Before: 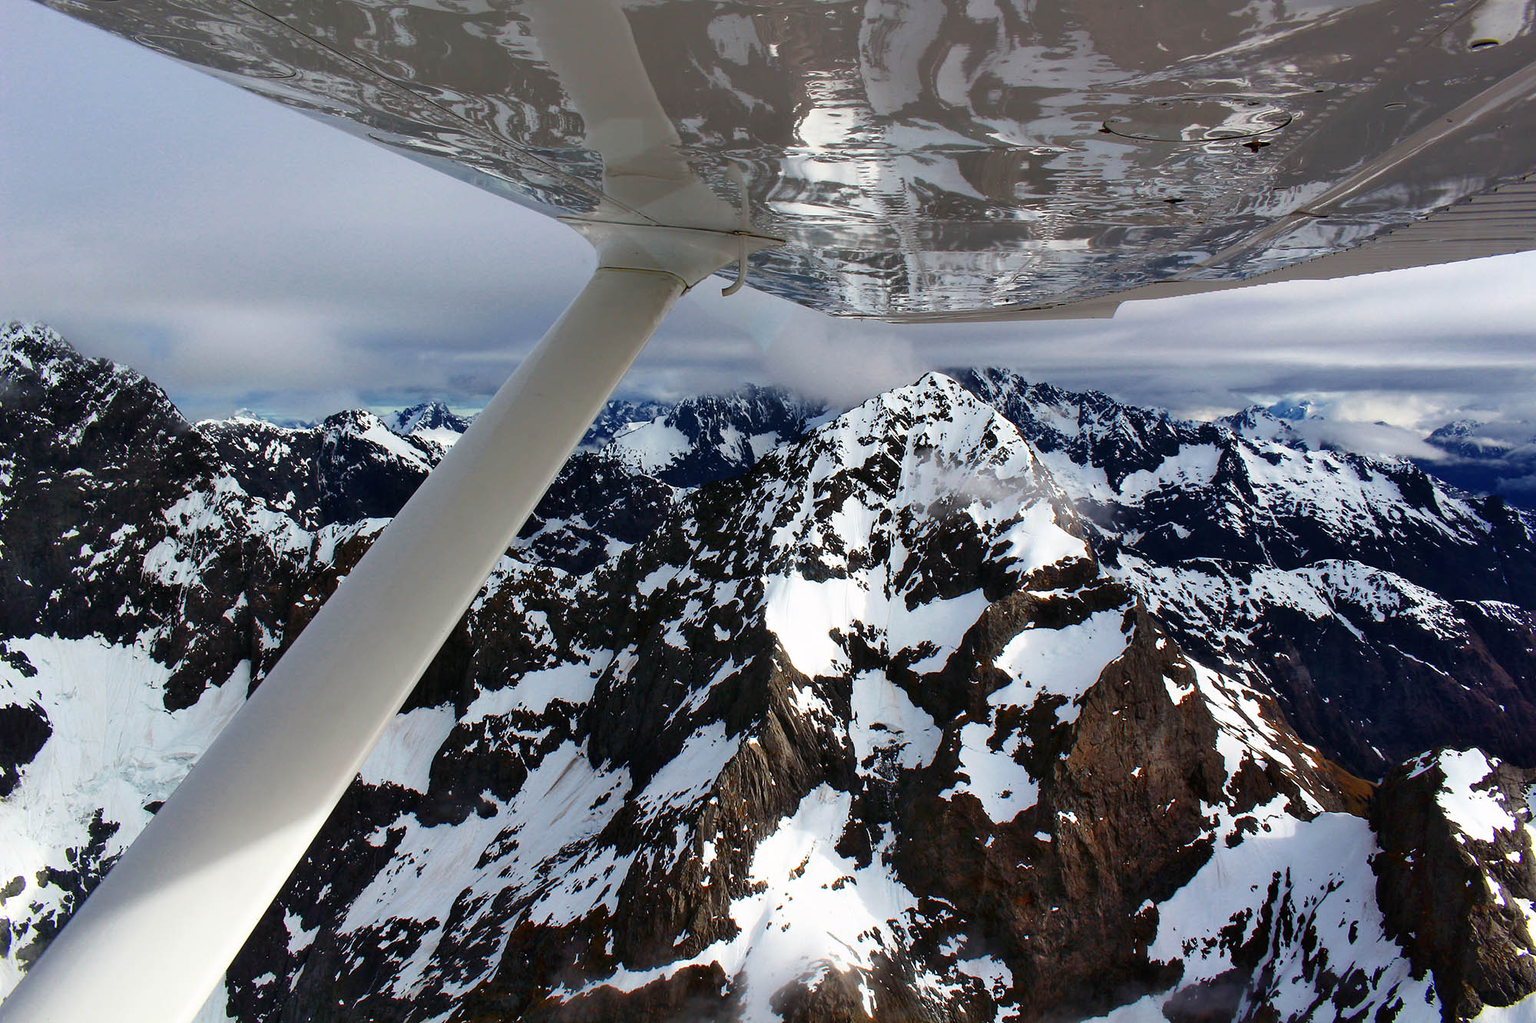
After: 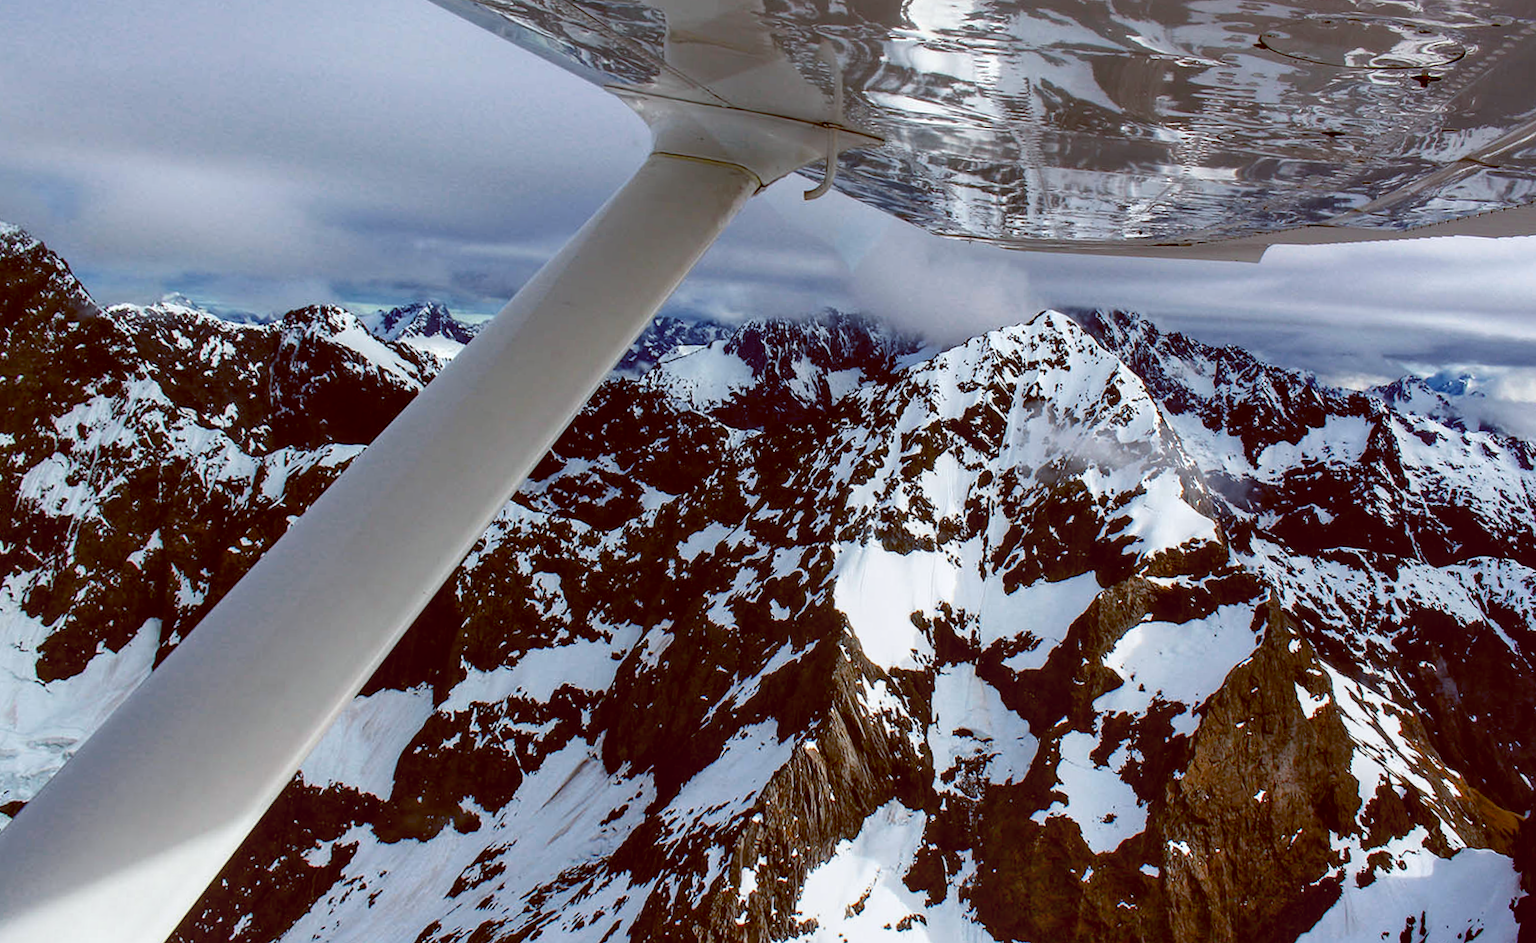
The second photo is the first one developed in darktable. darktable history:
rotate and perspective: rotation -0.013°, lens shift (vertical) -0.027, lens shift (horizontal) 0.178, crop left 0.016, crop right 0.989, crop top 0.082, crop bottom 0.918
color balance: lift [1, 1.015, 1.004, 0.985], gamma [1, 0.958, 0.971, 1.042], gain [1, 0.956, 0.977, 1.044]
local contrast: on, module defaults
crop and rotate: angle -3.27°, left 5.211%, top 5.211%, right 4.607%, bottom 4.607%
